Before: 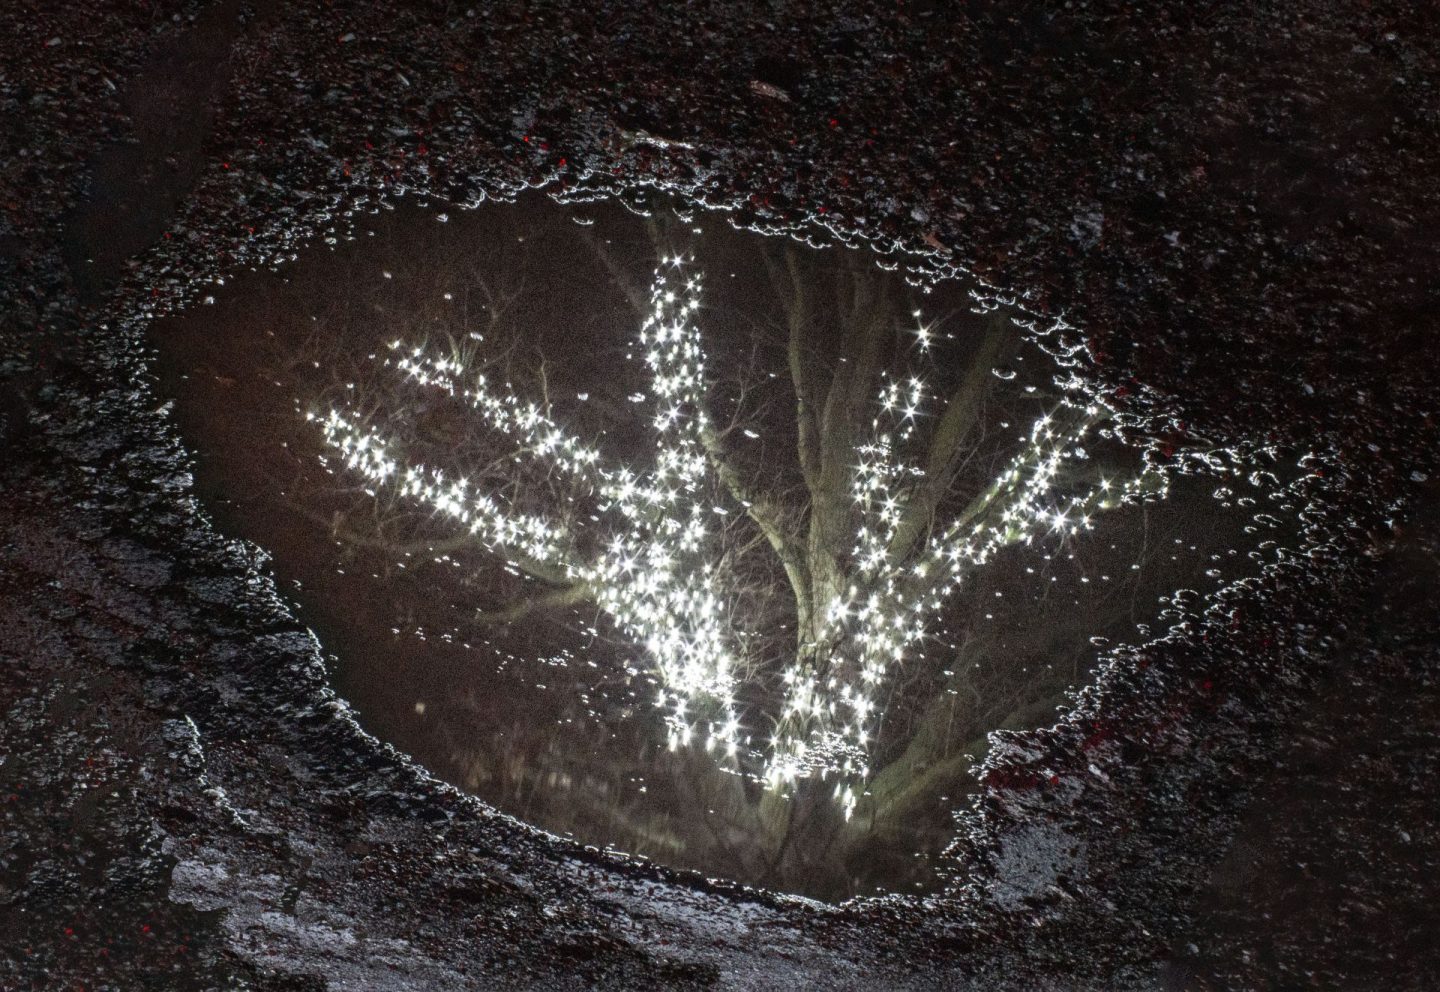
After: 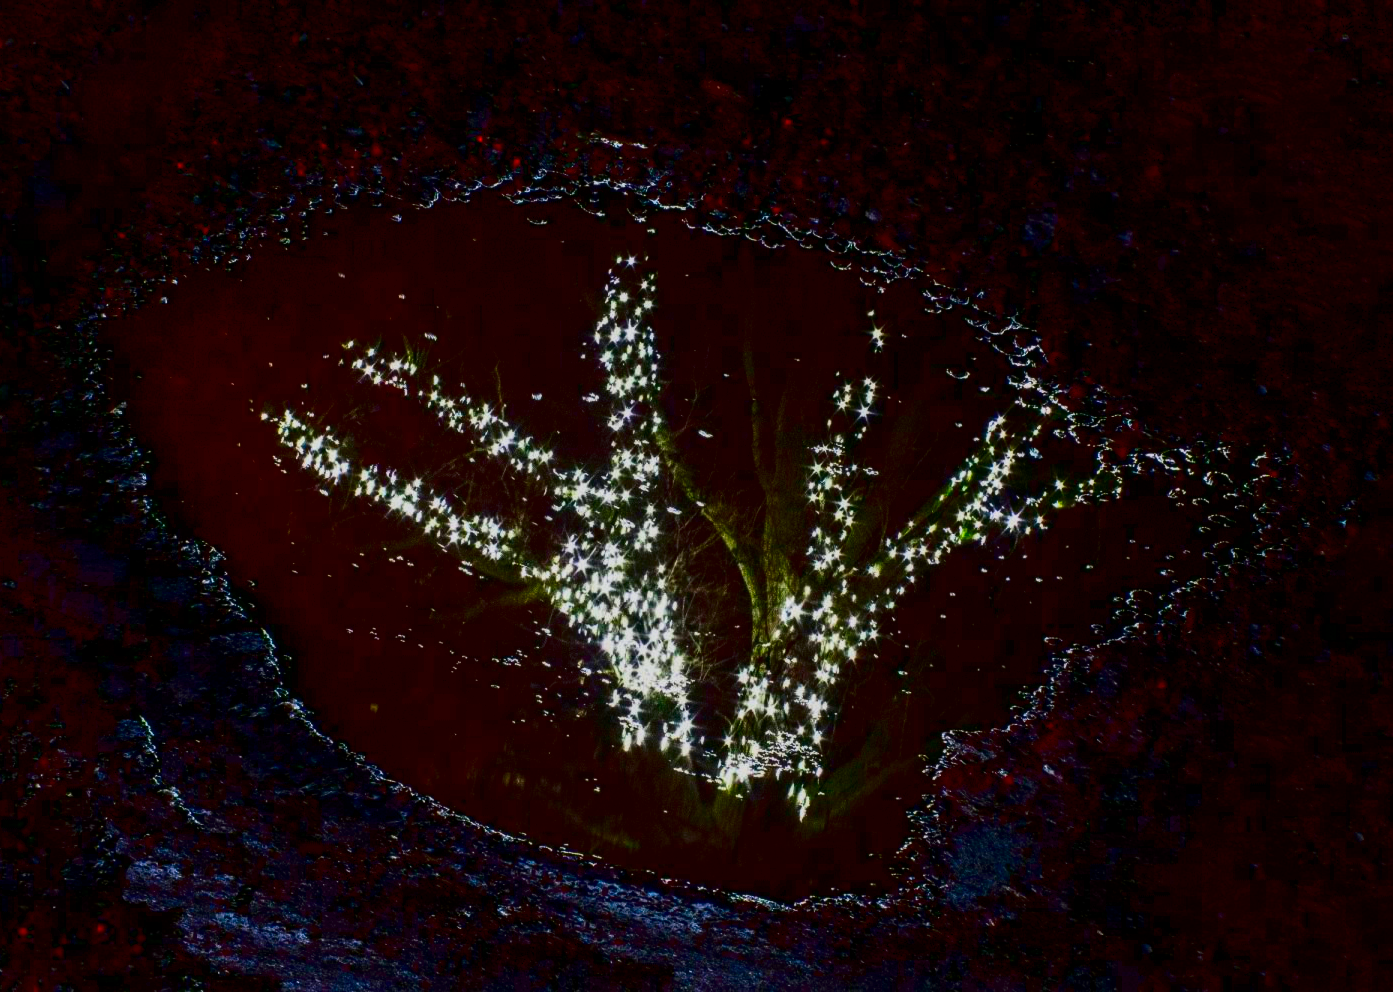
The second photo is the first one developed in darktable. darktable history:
shadows and highlights: radius 334.93, shadows 63.48, highlights 6.06, compress 87.7%, highlights color adjustment 39.73%, soften with gaussian
contrast brightness saturation: brightness -1, saturation 1
local contrast: on, module defaults
exposure: exposure -1 EV, compensate highlight preservation false
crop and rotate: left 3.238%
